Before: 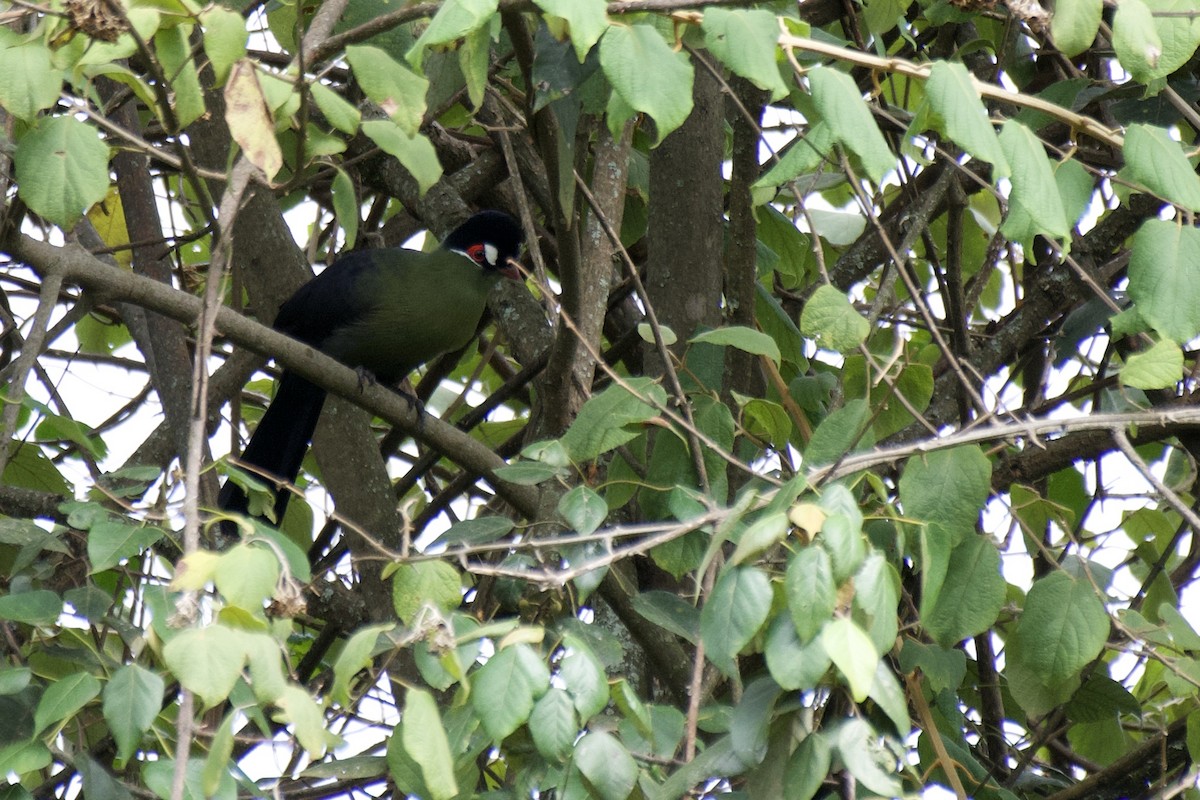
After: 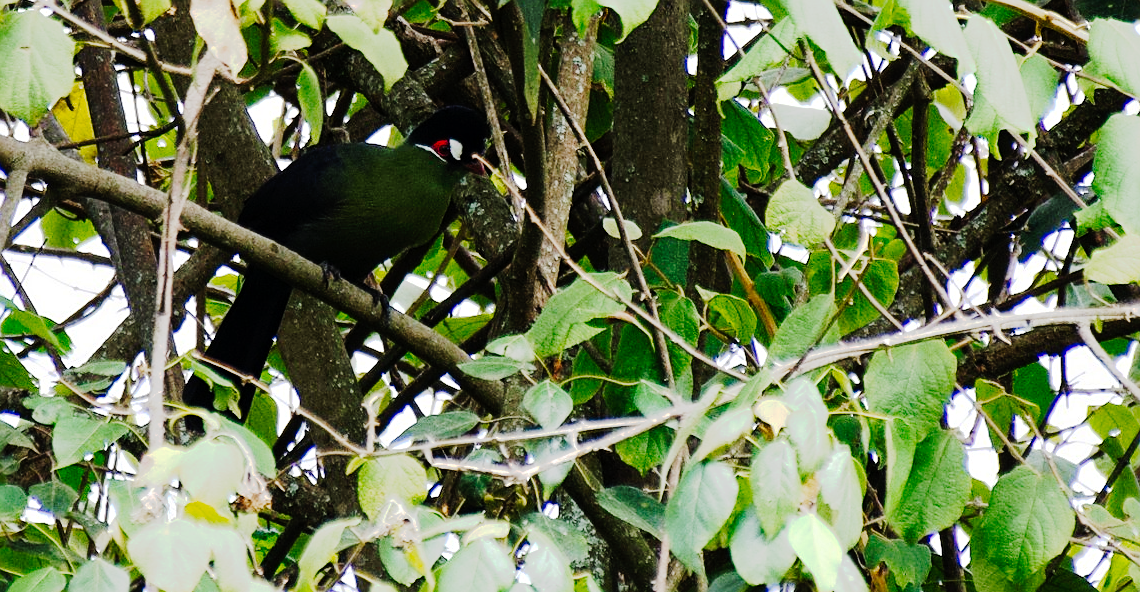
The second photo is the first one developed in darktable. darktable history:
tone equalizer: on, module defaults
tone curve: curves: ch0 [(0, 0) (0.003, 0.001) (0.011, 0.005) (0.025, 0.009) (0.044, 0.014) (0.069, 0.019) (0.1, 0.028) (0.136, 0.039) (0.177, 0.073) (0.224, 0.134) (0.277, 0.218) (0.335, 0.343) (0.399, 0.488) (0.468, 0.608) (0.543, 0.699) (0.623, 0.773) (0.709, 0.819) (0.801, 0.852) (0.898, 0.874) (1, 1)], preserve colors none
crop and rotate: left 2.991%, top 13.302%, right 1.981%, bottom 12.636%
sharpen: on, module defaults
